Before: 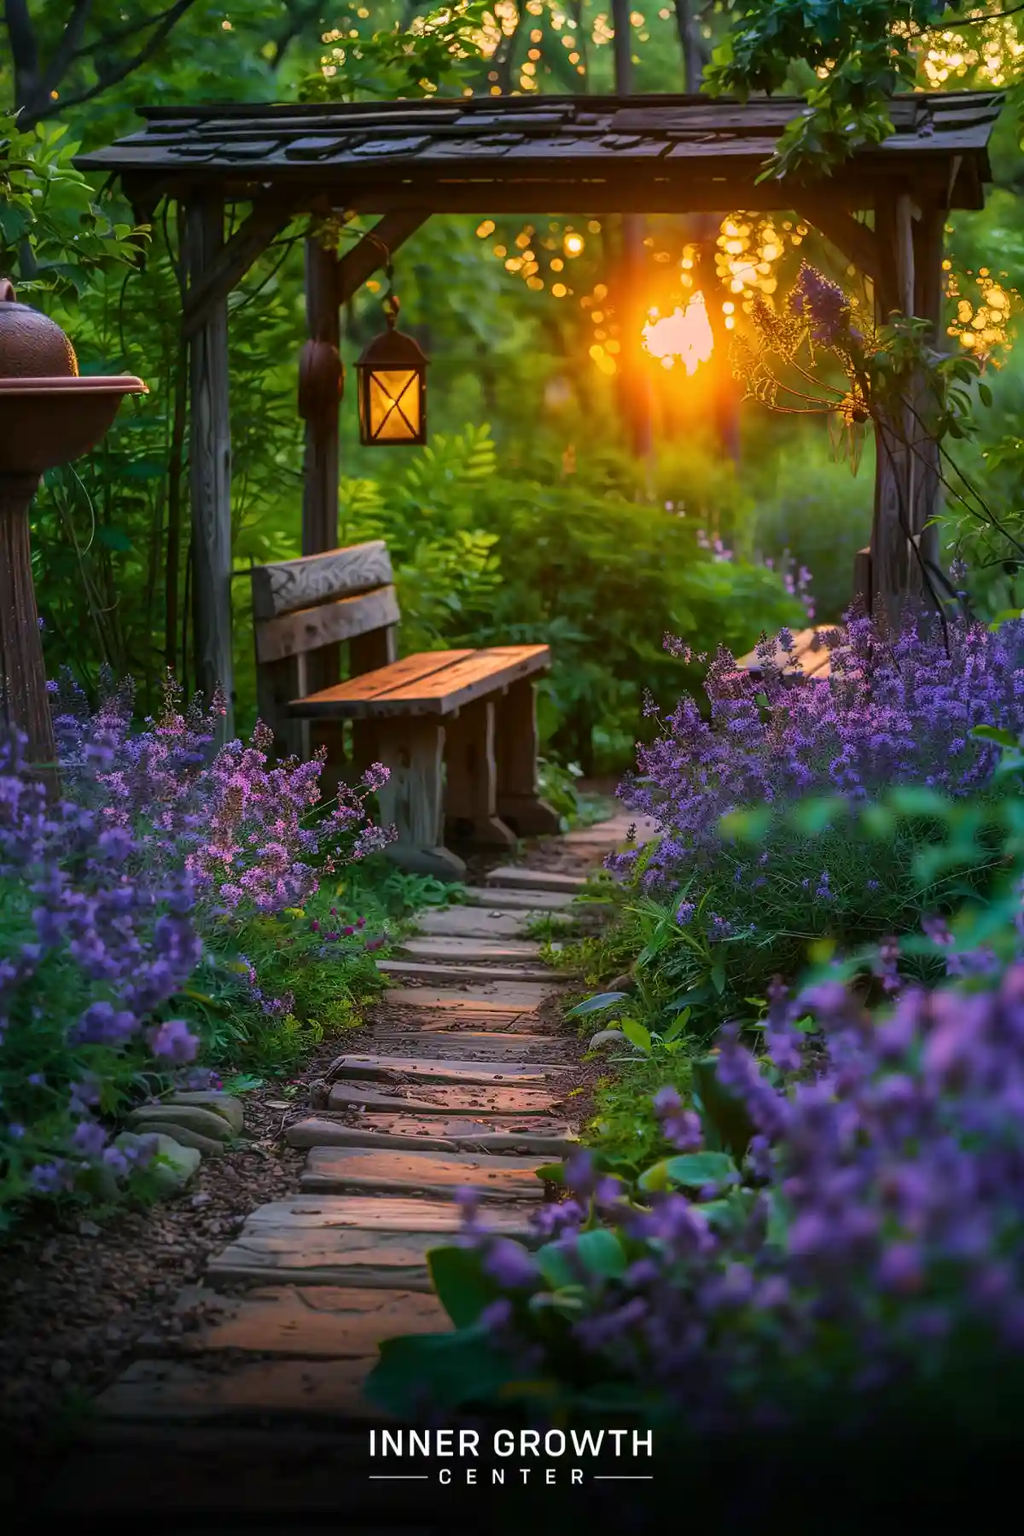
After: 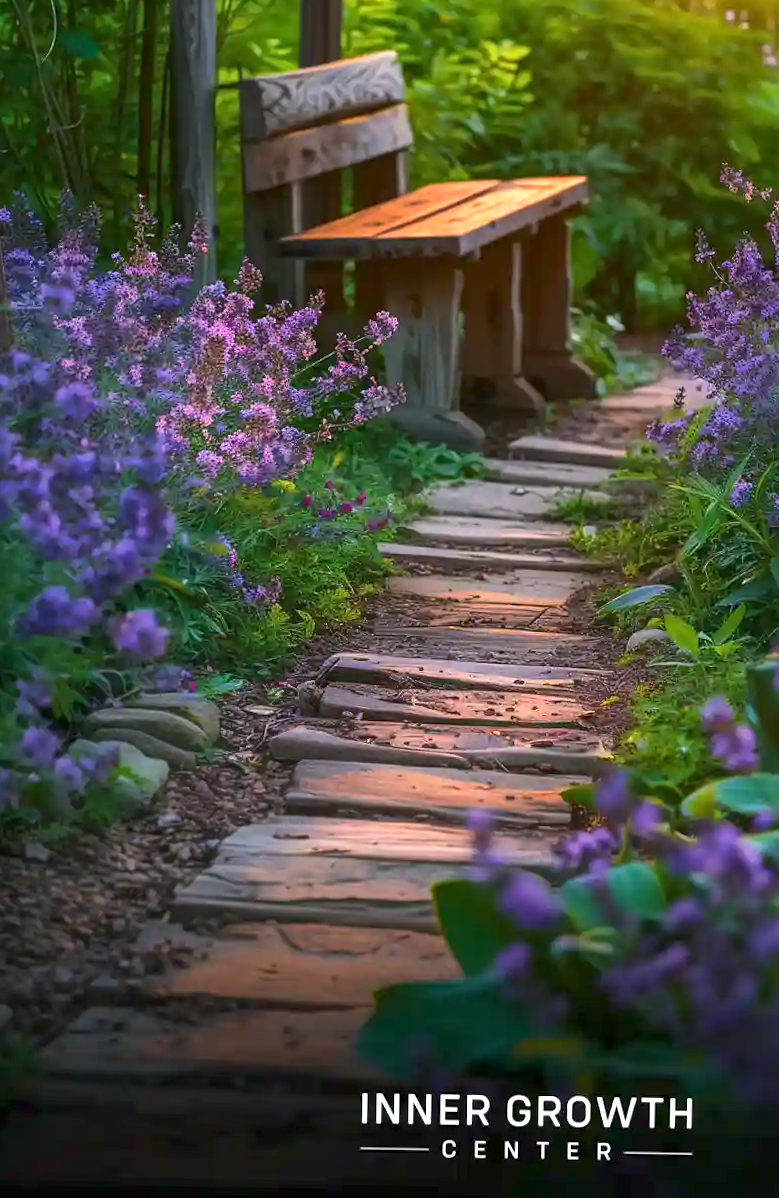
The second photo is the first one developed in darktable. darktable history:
crop and rotate: angle -0.928°, left 3.874%, top 31.799%, right 29.596%
exposure: exposure 1.001 EV, compensate highlight preservation false
tone equalizer: -8 EV 0.22 EV, -7 EV 0.452 EV, -6 EV 0.396 EV, -5 EV 0.226 EV, -3 EV -0.285 EV, -2 EV -0.422 EV, -1 EV -0.416 EV, +0 EV -0.255 EV
